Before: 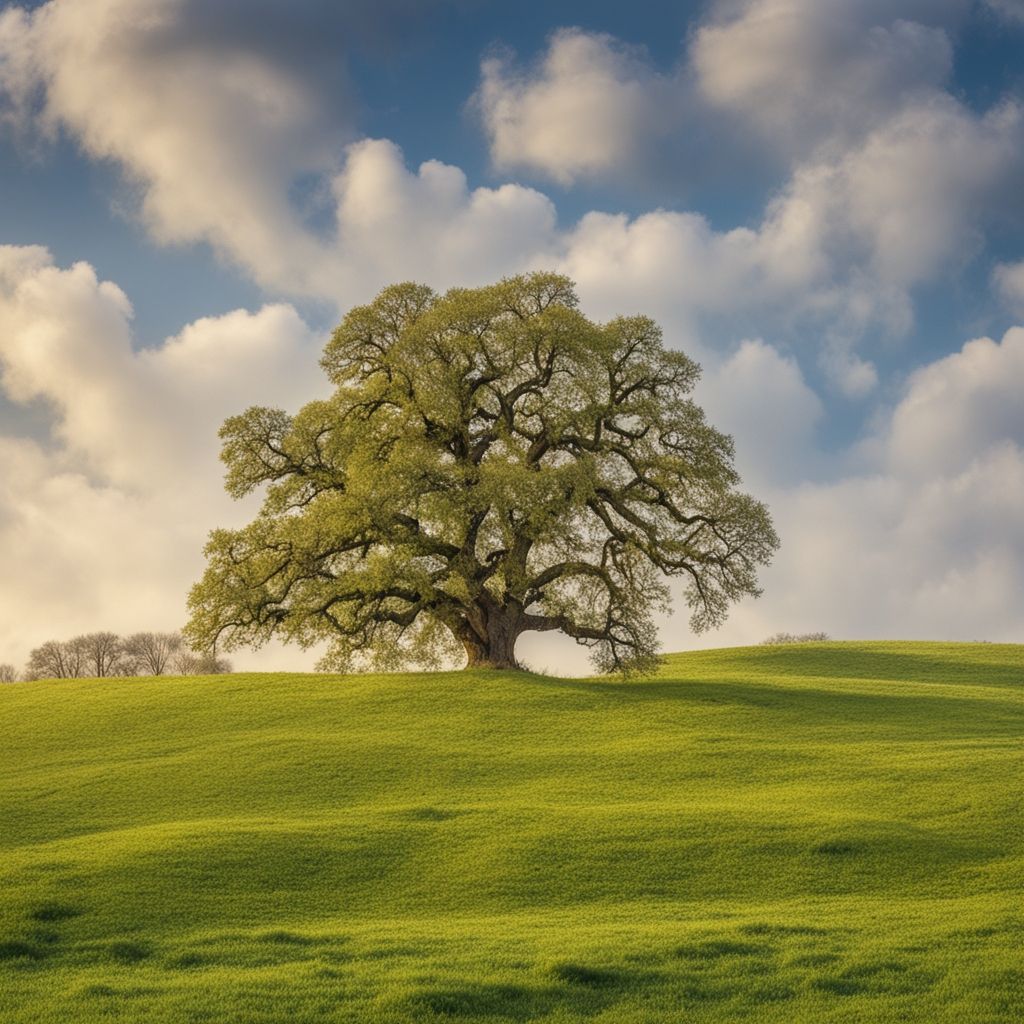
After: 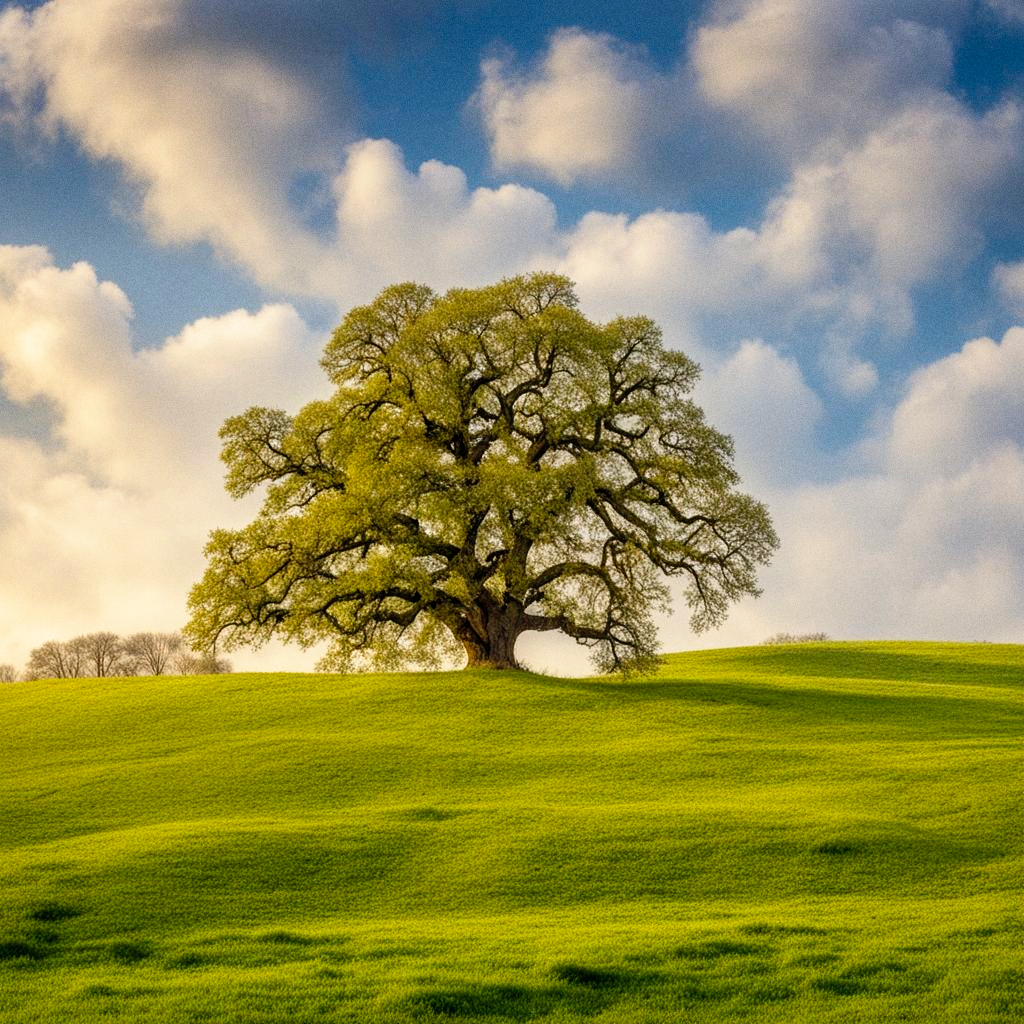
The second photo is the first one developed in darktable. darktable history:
grain: coarseness 0.09 ISO
filmic rgb: black relative exposure -8.7 EV, white relative exposure 2.7 EV, threshold 3 EV, target black luminance 0%, hardness 6.25, latitude 76.53%, contrast 1.326, shadows ↔ highlights balance -0.349%, preserve chrominance no, color science v4 (2020), enable highlight reconstruction true
contrast brightness saturation: contrast 0.03, brightness 0.06, saturation 0.13
